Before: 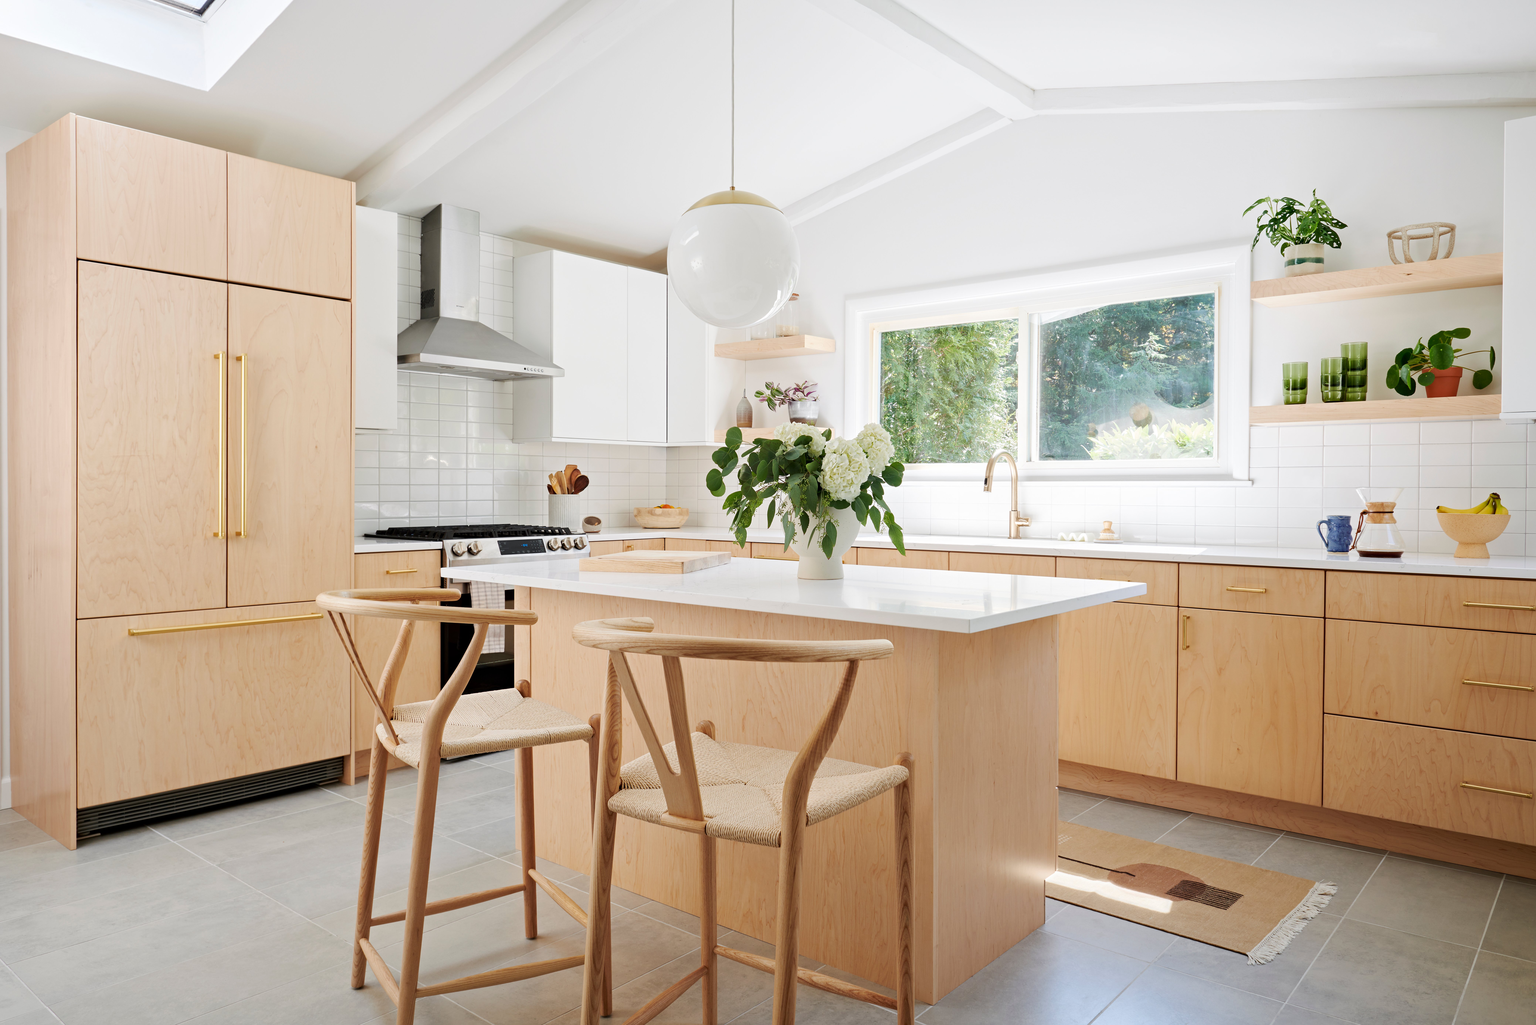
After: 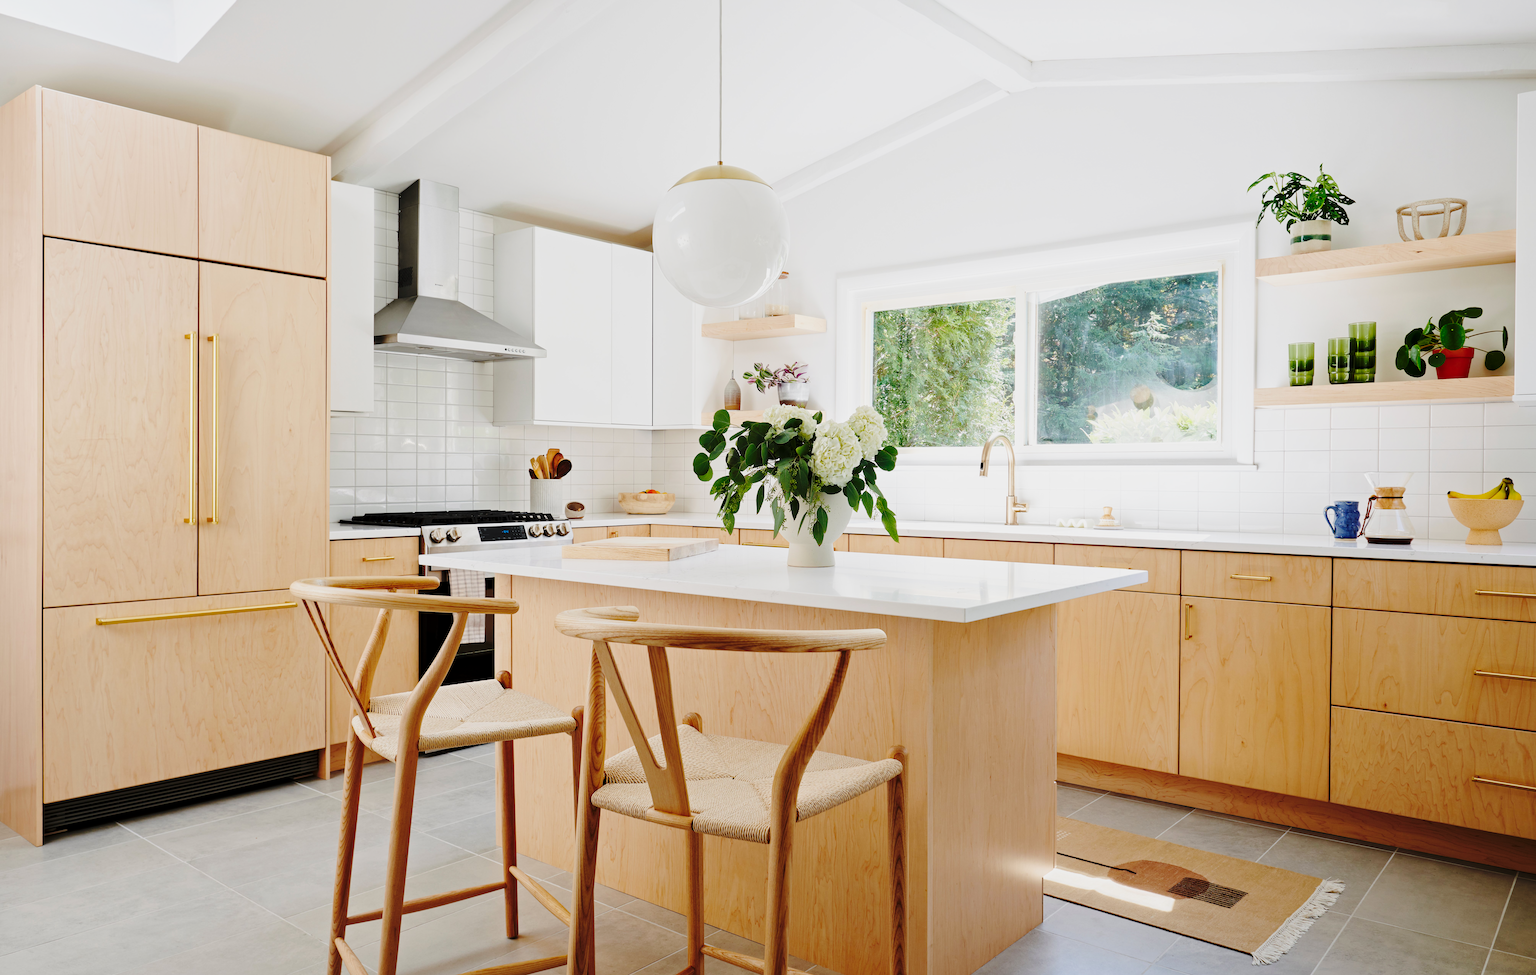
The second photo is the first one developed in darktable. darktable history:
base curve: curves: ch0 [(0, 0) (0.04, 0.03) (0.133, 0.232) (0.448, 0.748) (0.843, 0.968) (1, 1)], preserve colors none
crop: left 2.325%, top 3.02%, right 0.857%, bottom 4.857%
exposure: black level correction 0, exposure -0.785 EV, compensate highlight preservation false
